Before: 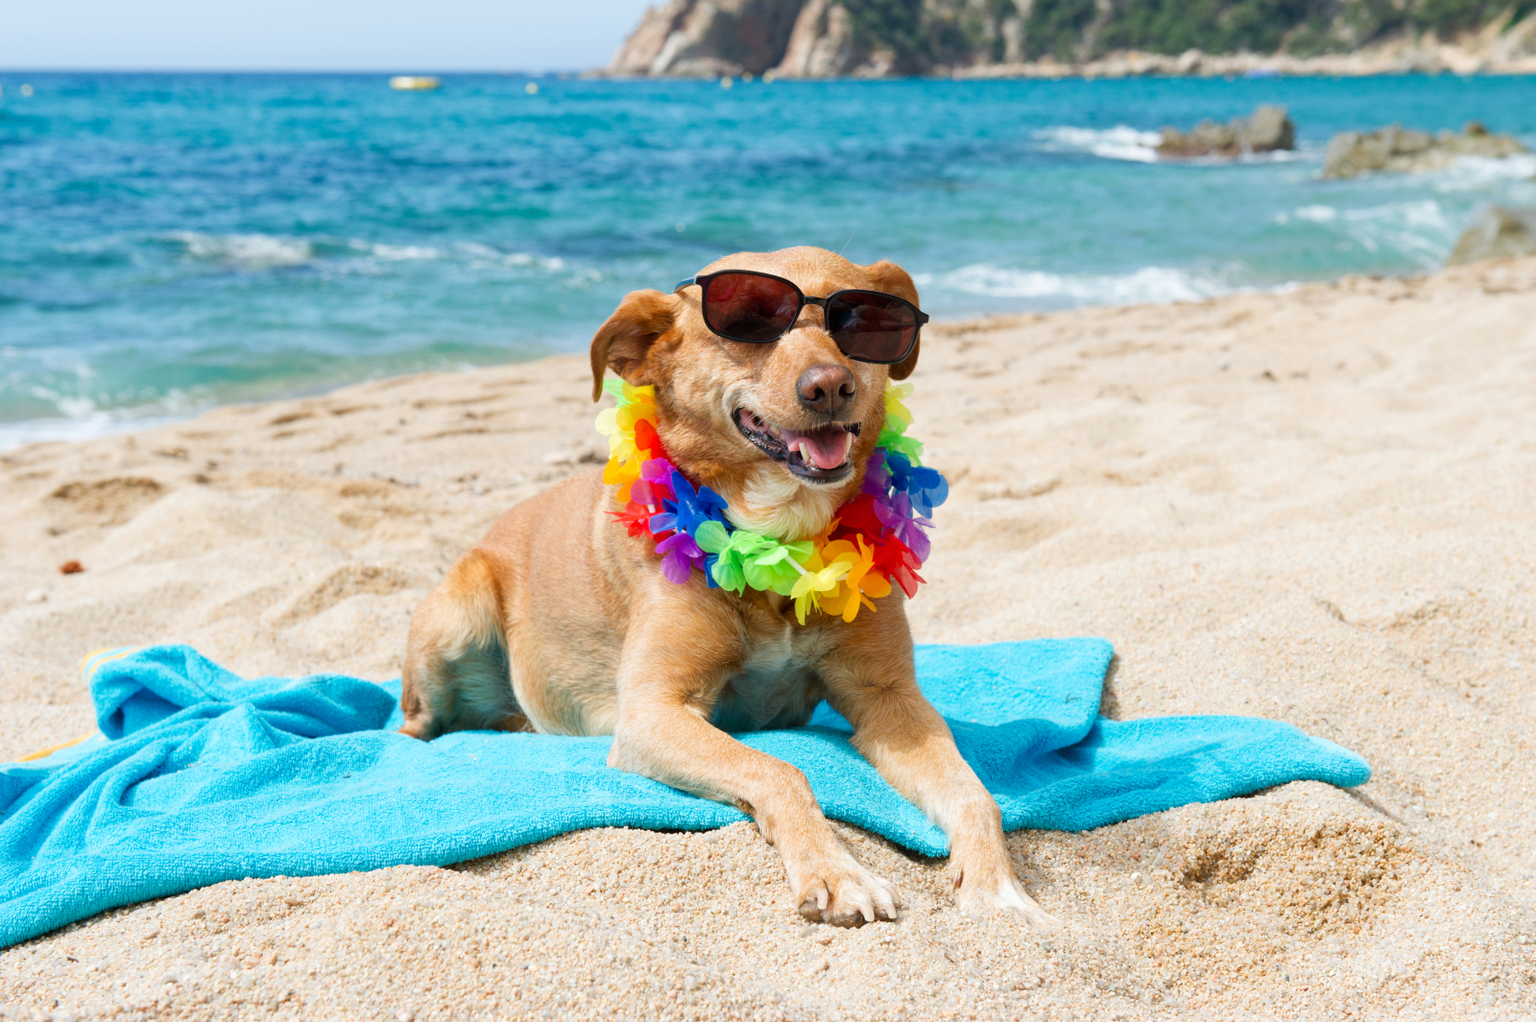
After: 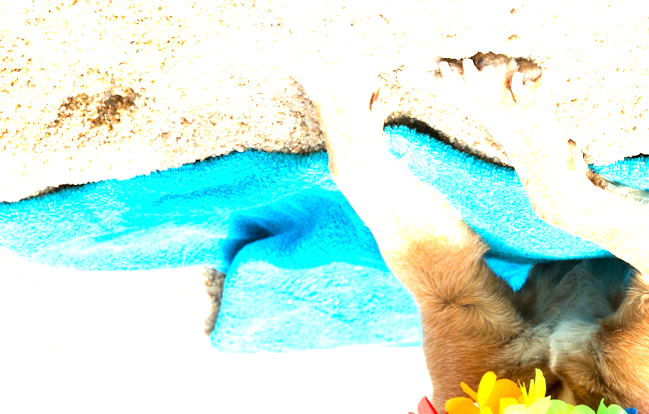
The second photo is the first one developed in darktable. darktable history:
orientation "rotate by 180 degrees": orientation rotate 180°
crop: left 15.452%, top 5.459%, right 43.956%, bottom 56.62%
tone equalizer "contrast tone curve: medium": -8 EV -0.75 EV, -7 EV -0.7 EV, -6 EV -0.6 EV, -5 EV -0.4 EV, -3 EV 0.4 EV, -2 EV 0.6 EV, -1 EV 0.7 EV, +0 EV 0.75 EV, edges refinement/feathering 500, mask exposure compensation -1.57 EV, preserve details no
exposure: exposure 0.766 EV
rotate and perspective: lens shift (horizontal) -0.055, automatic cropping off
